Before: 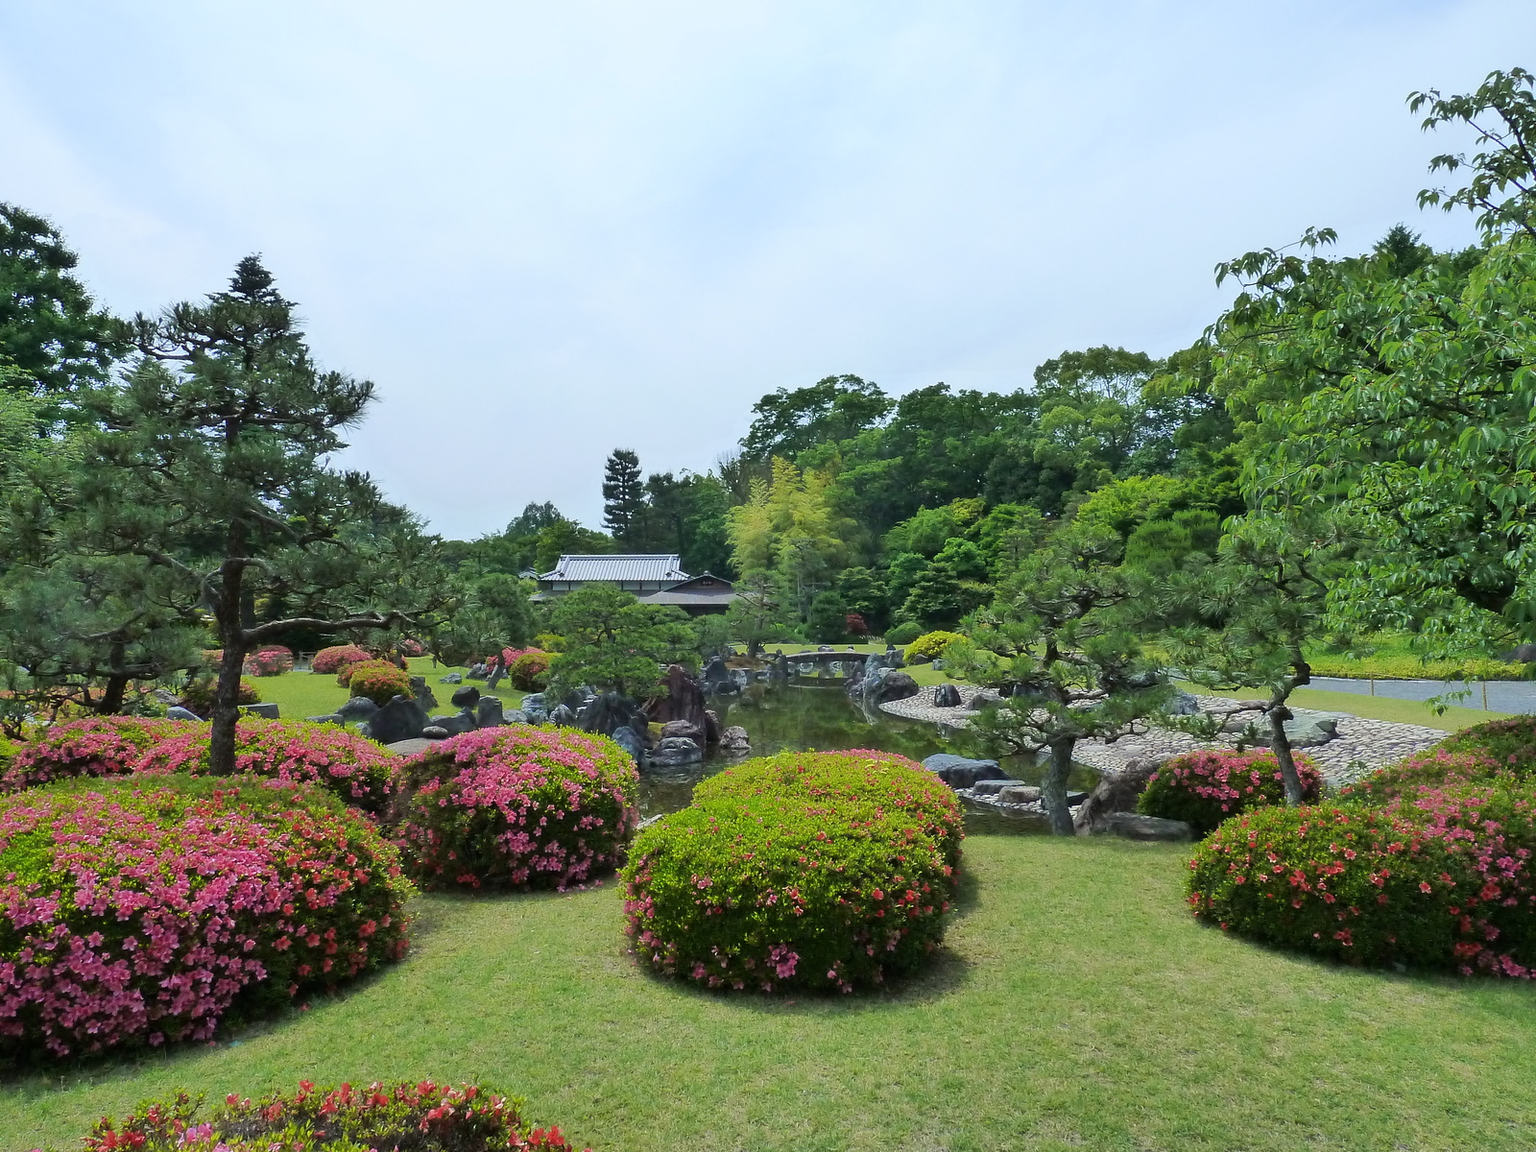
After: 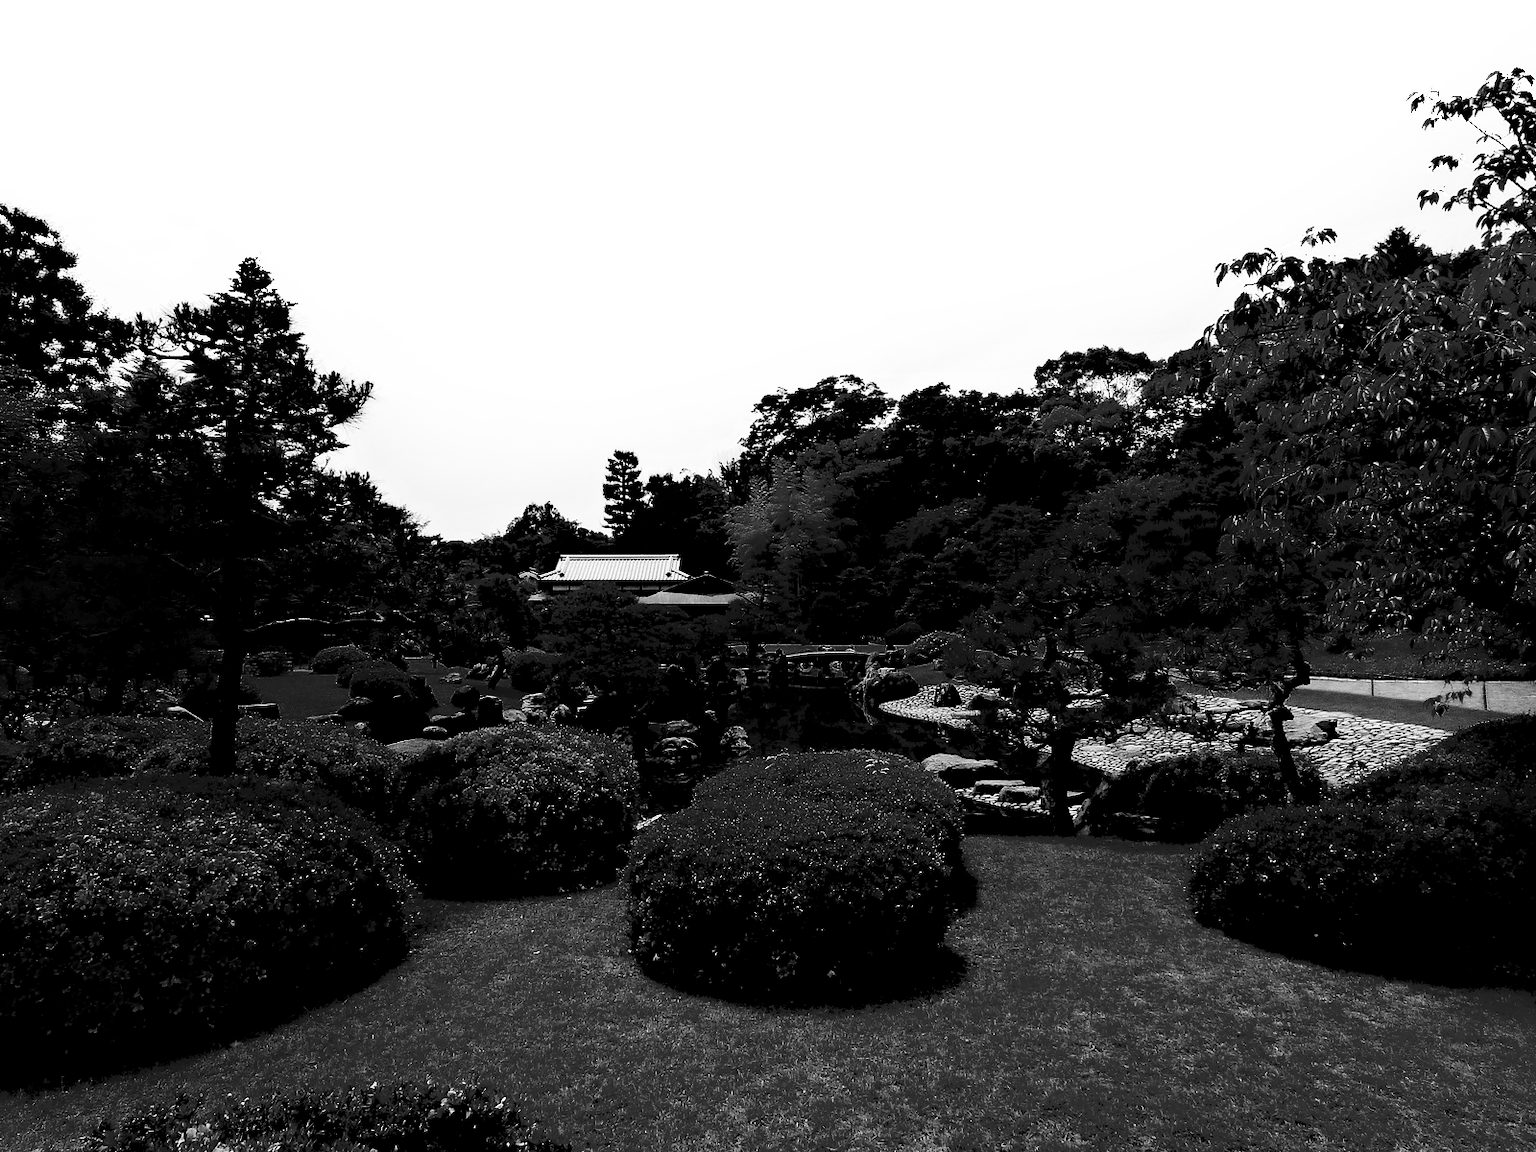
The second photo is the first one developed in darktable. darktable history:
color zones: curves: ch0 [(0.287, 0.048) (0.493, 0.484) (0.737, 0.816)]; ch1 [(0, 0) (0.143, 0) (0.286, 0) (0.429, 0) (0.571, 0) (0.714, 0) (0.857, 0)]
haze removal: compatibility mode true, adaptive false
filmic rgb: black relative exposure -1.12 EV, white relative exposure 2.06 EV, hardness 1.58, contrast 2.233, add noise in highlights 0.001, preserve chrominance no, color science v3 (2019), use custom middle-gray values true, contrast in highlights soft
shadows and highlights: shadows -89.66, highlights 89.45, soften with gaussian
